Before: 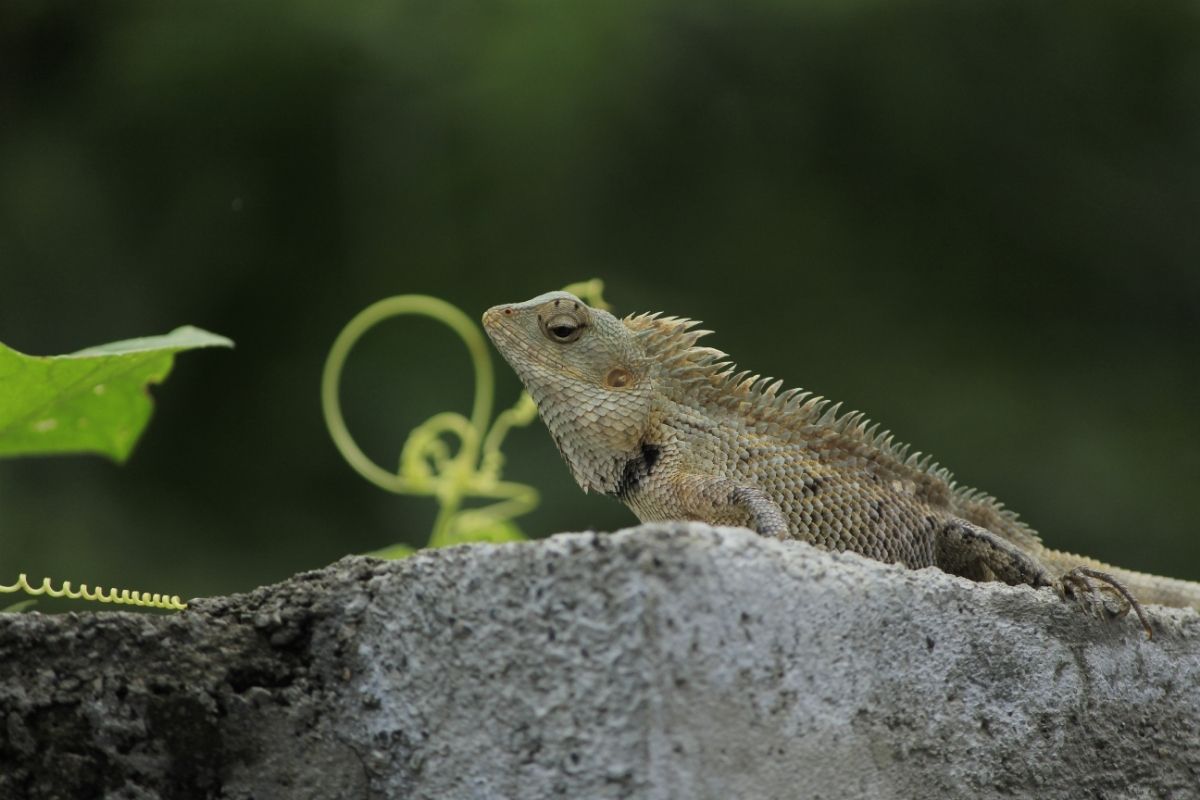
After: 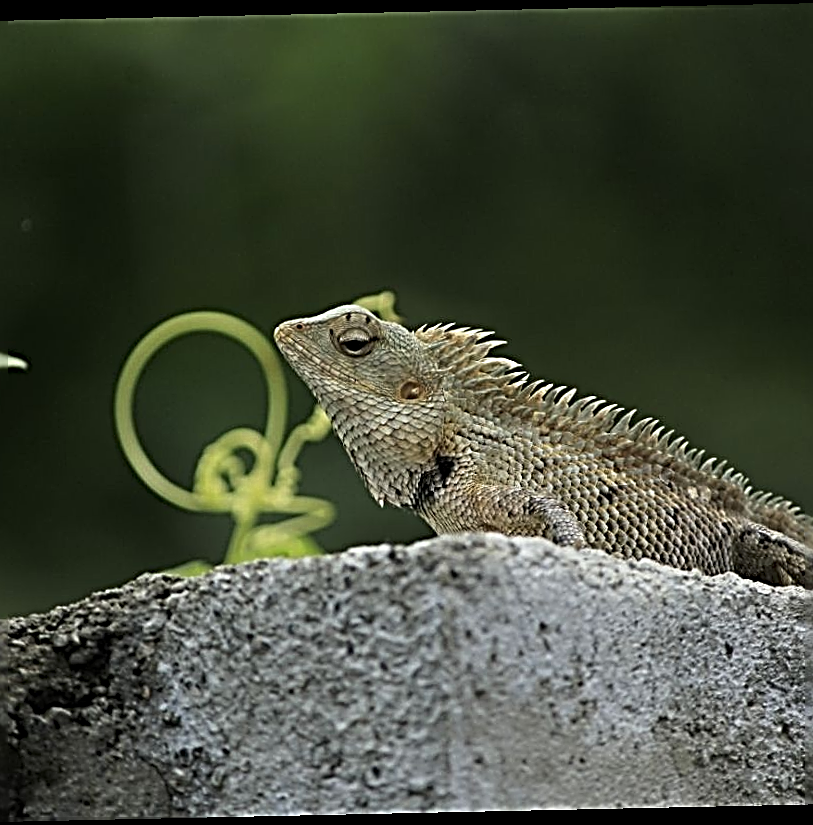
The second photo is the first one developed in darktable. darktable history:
rotate and perspective: rotation -1.24°, automatic cropping off
shadows and highlights: shadows -12.5, white point adjustment 4, highlights 28.33
crop and rotate: left 17.732%, right 15.423%
sharpen: radius 3.158, amount 1.731
